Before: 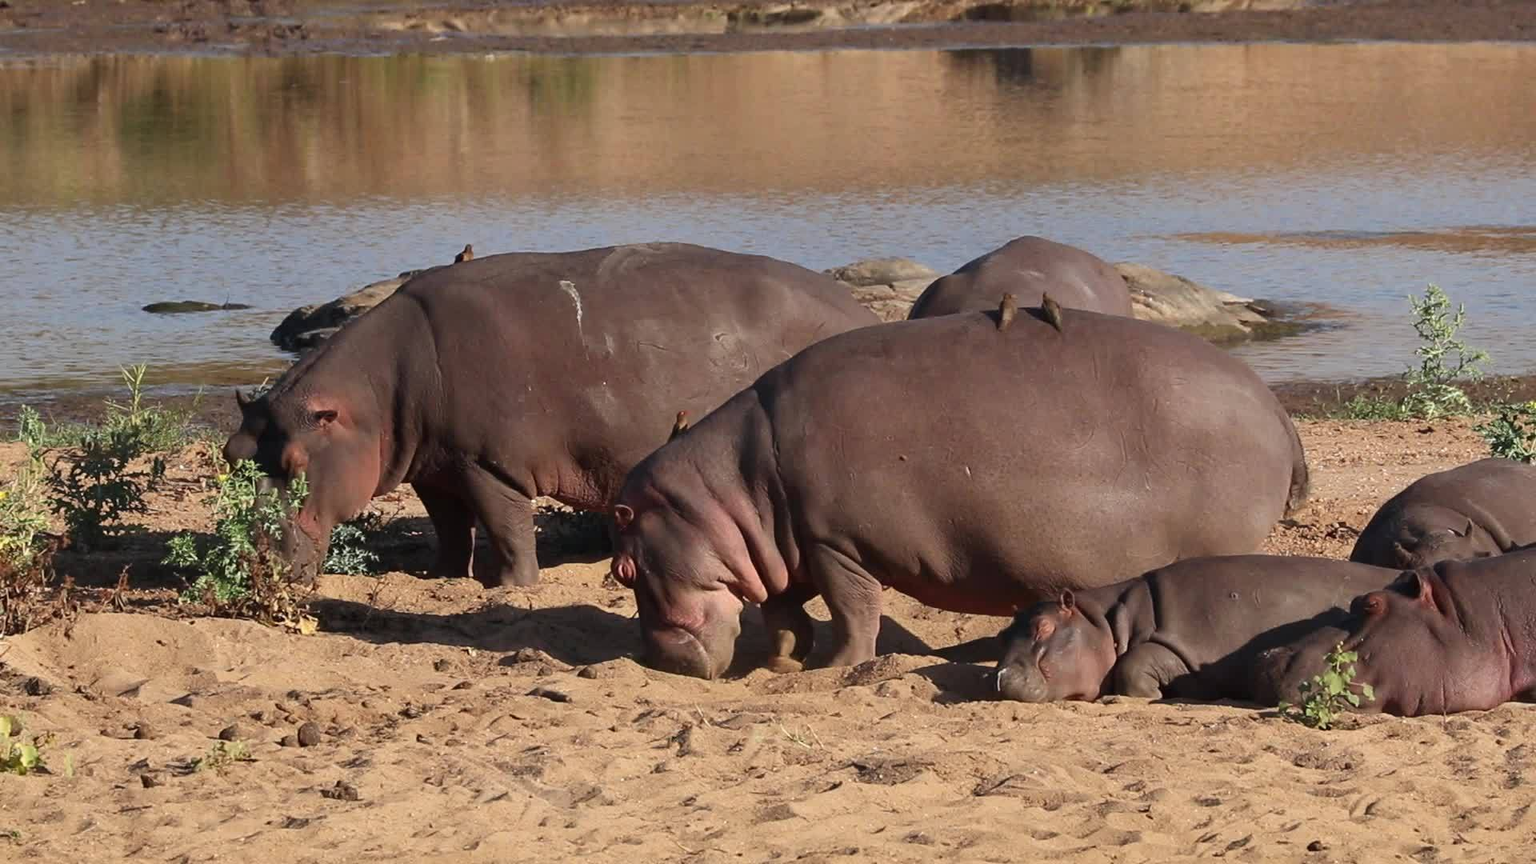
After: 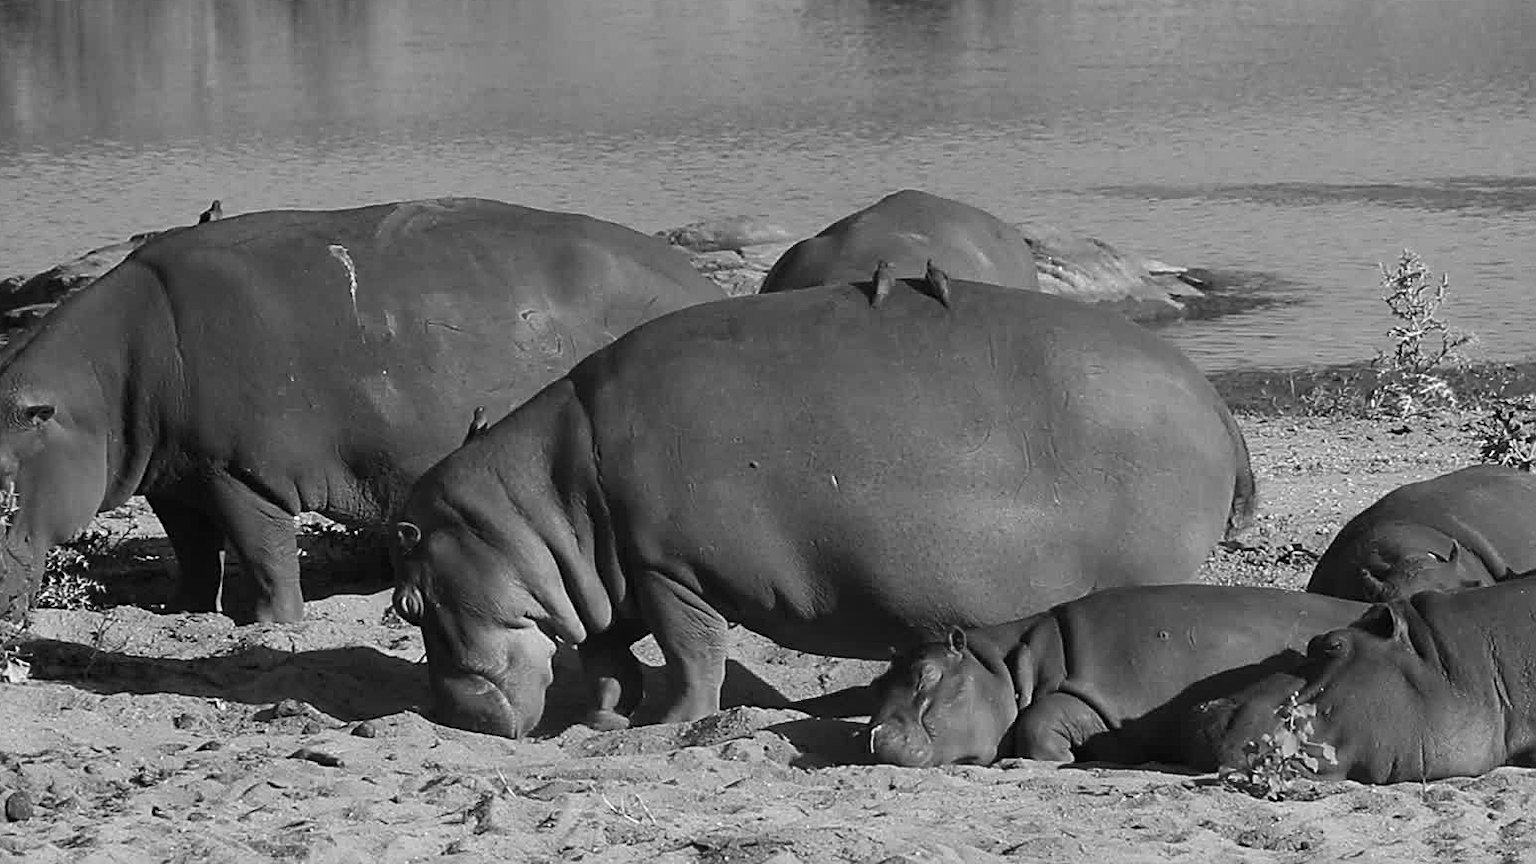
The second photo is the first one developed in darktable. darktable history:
sharpen: on, module defaults
monochrome: a 32, b 64, size 2.3
crop: left 19.159%, top 9.58%, bottom 9.58%
